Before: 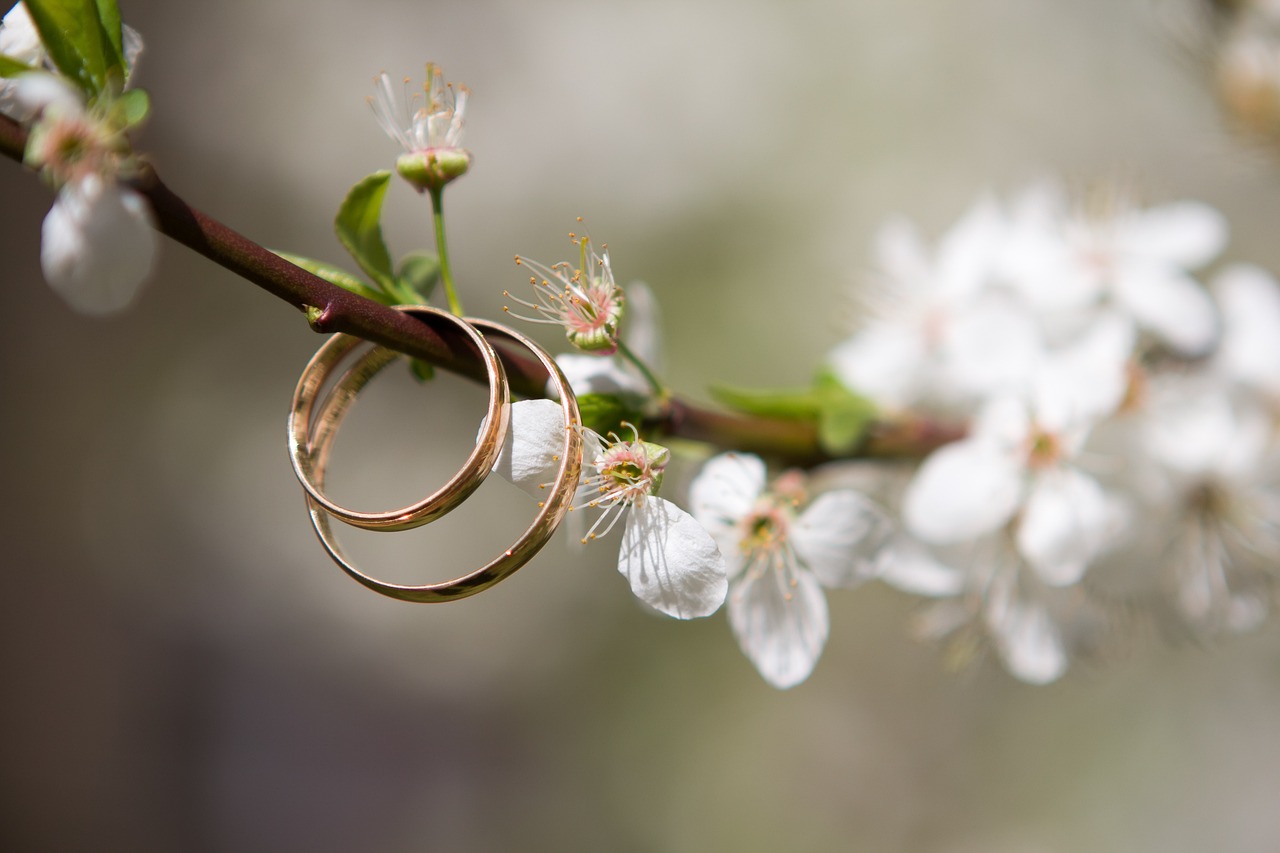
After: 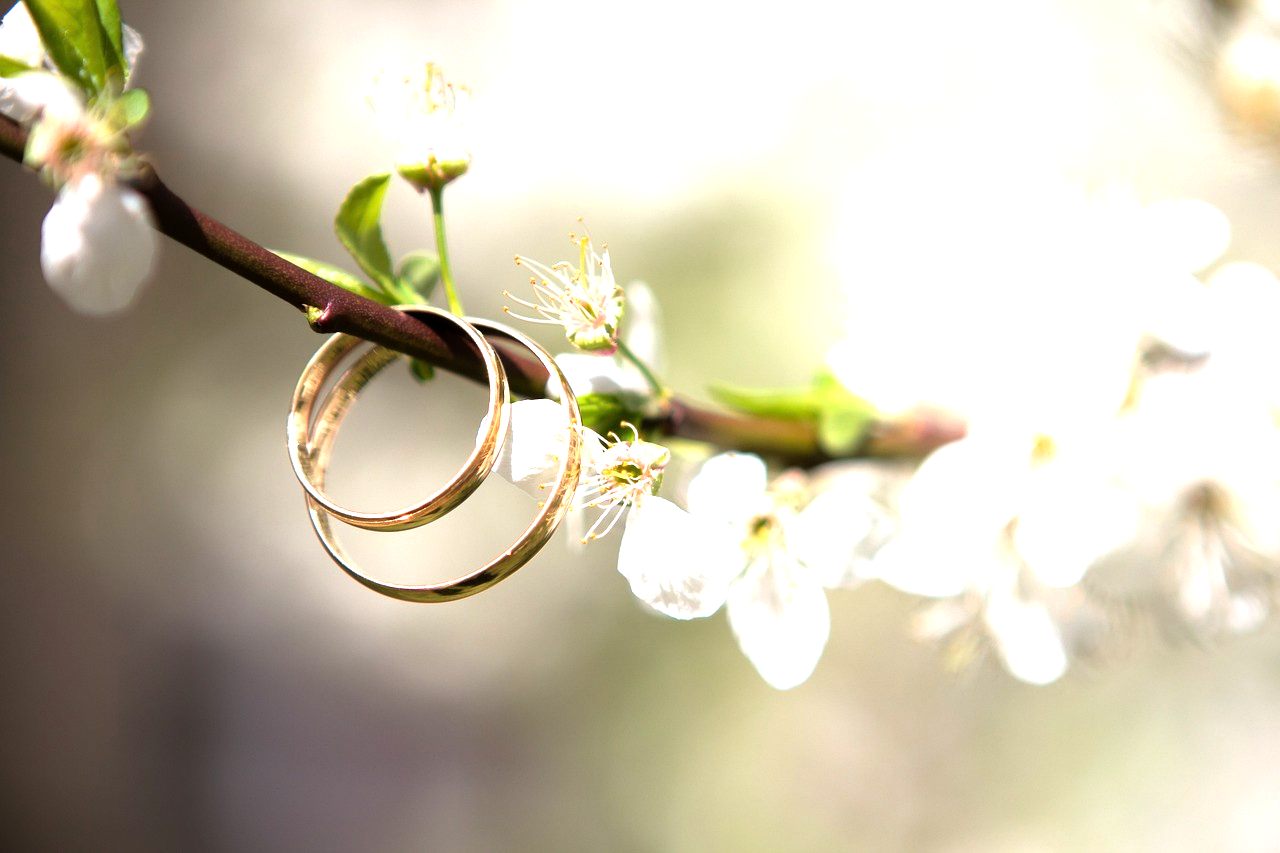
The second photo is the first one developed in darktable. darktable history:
tone equalizer: -8 EV -1.08 EV, -7 EV -0.997 EV, -6 EV -0.899 EV, -5 EV -0.616 EV, -3 EV 0.598 EV, -2 EV 0.842 EV, -1 EV 0.989 EV, +0 EV 1.06 EV, luminance estimator HSV value / RGB max
exposure: exposure 0.49 EV, compensate exposure bias true, compensate highlight preservation false
